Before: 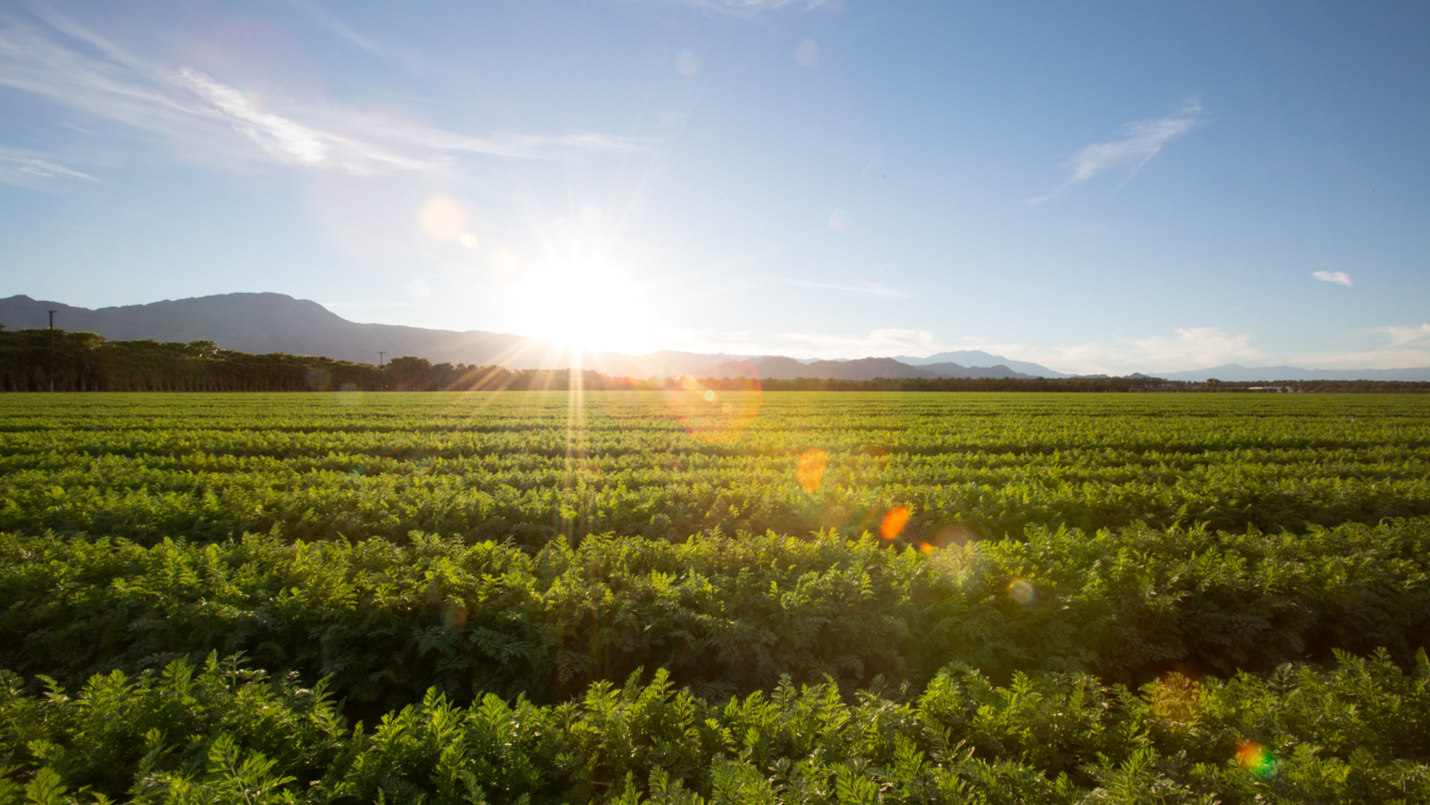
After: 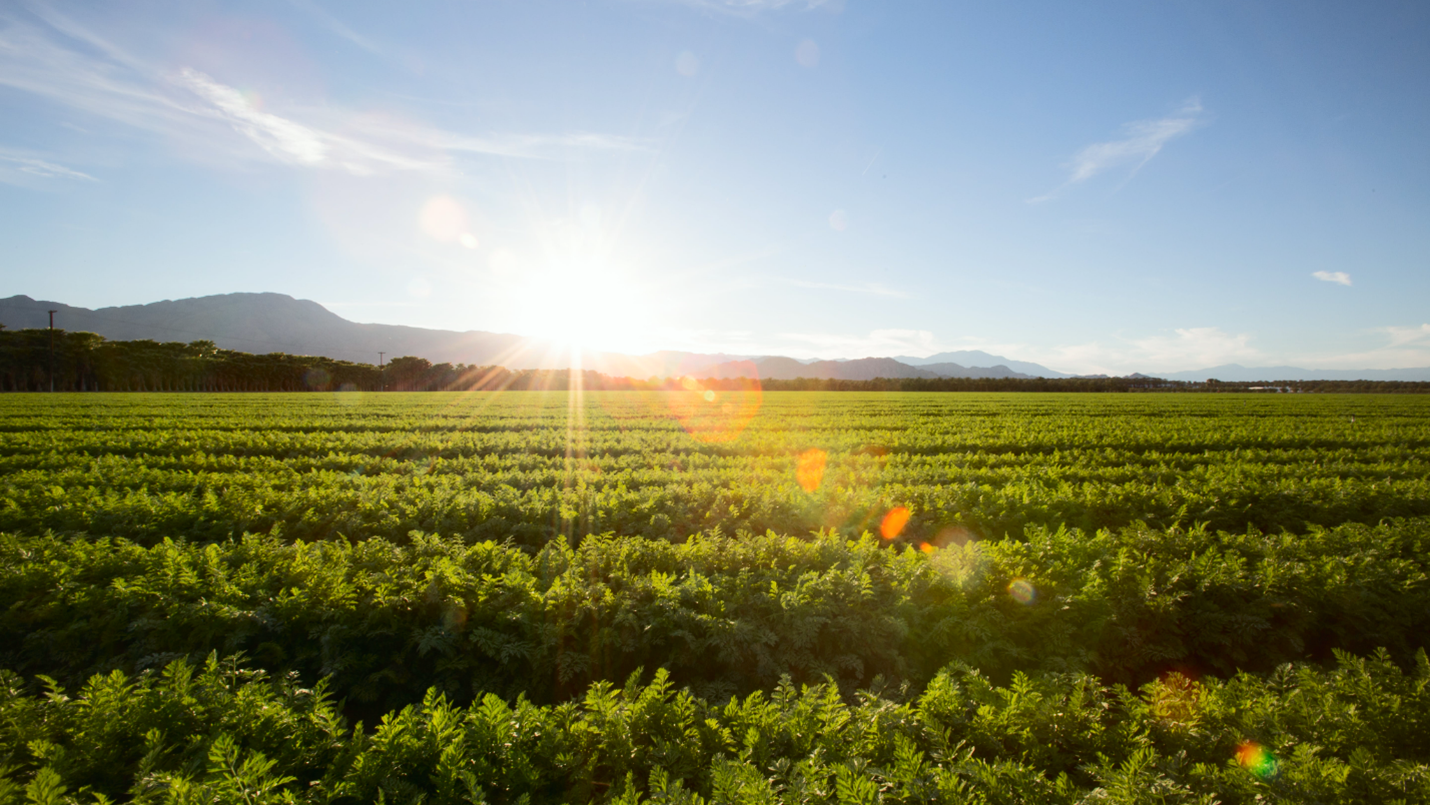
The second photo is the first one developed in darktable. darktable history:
tone curve: curves: ch0 [(0, 0.01) (0.037, 0.032) (0.131, 0.108) (0.275, 0.256) (0.483, 0.512) (0.61, 0.665) (0.696, 0.742) (0.792, 0.819) (0.911, 0.925) (0.997, 0.995)]; ch1 [(0, 0) (0.301, 0.3) (0.423, 0.421) (0.492, 0.488) (0.507, 0.503) (0.53, 0.532) (0.573, 0.586) (0.683, 0.702) (0.746, 0.77) (1, 1)]; ch2 [(0, 0) (0.246, 0.233) (0.36, 0.352) (0.415, 0.415) (0.485, 0.487) (0.502, 0.504) (0.525, 0.518) (0.539, 0.539) (0.587, 0.594) (0.636, 0.652) (0.711, 0.729) (0.845, 0.855) (0.998, 0.977)], color space Lab, independent channels, preserve colors none
